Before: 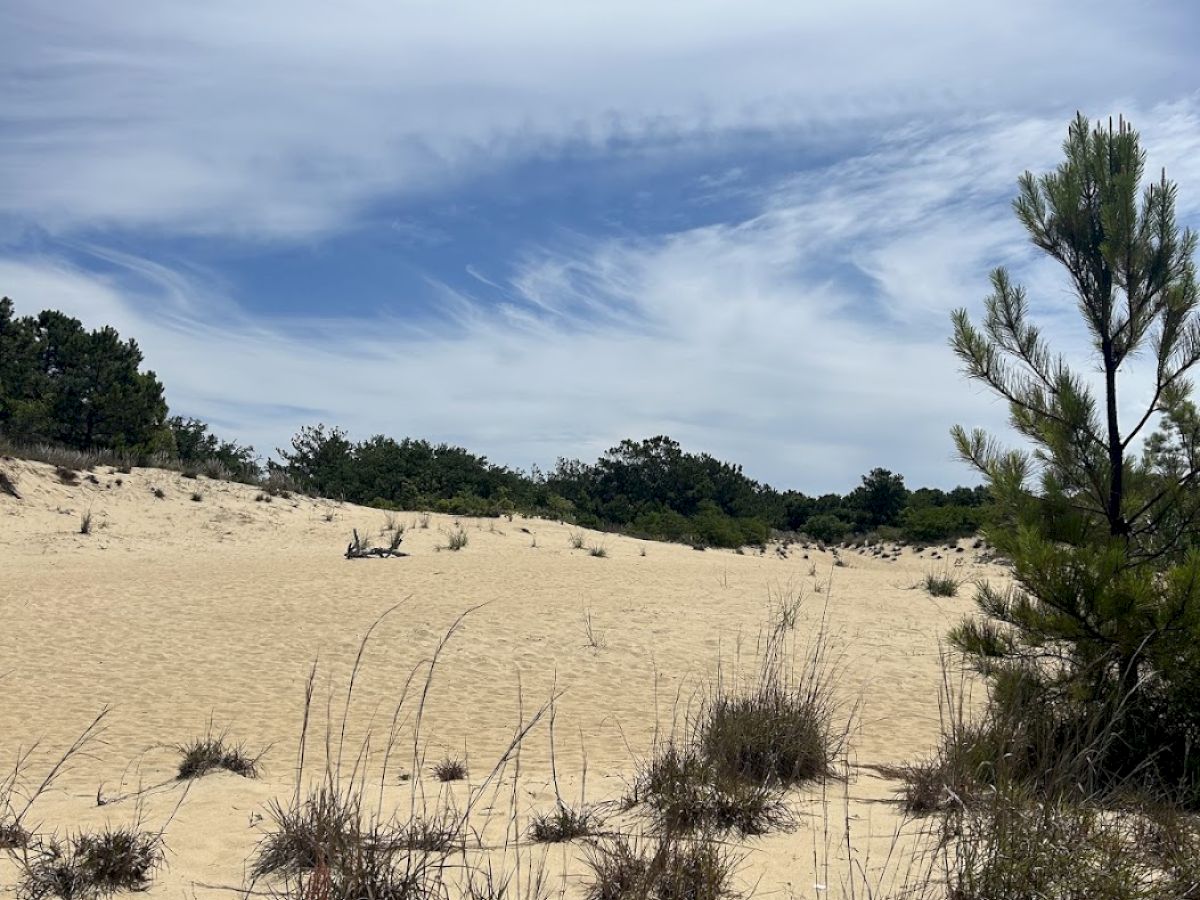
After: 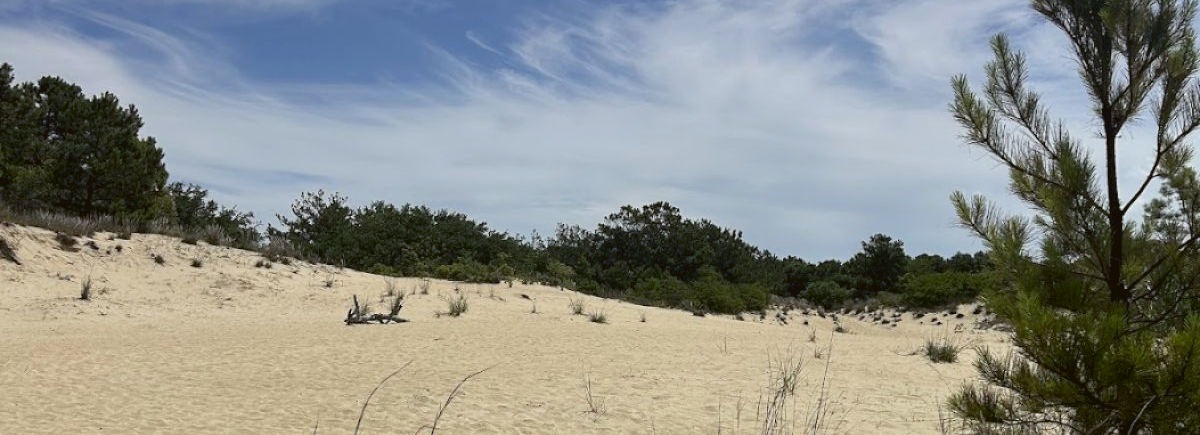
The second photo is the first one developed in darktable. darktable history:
crop and rotate: top 26.056%, bottom 25.543%
color balance: lift [1.004, 1.002, 1.002, 0.998], gamma [1, 1.007, 1.002, 0.993], gain [1, 0.977, 1.013, 1.023], contrast -3.64%
exposure: black level correction 0.001, compensate highlight preservation false
graduated density: density 0.38 EV, hardness 21%, rotation -6.11°, saturation 32%
